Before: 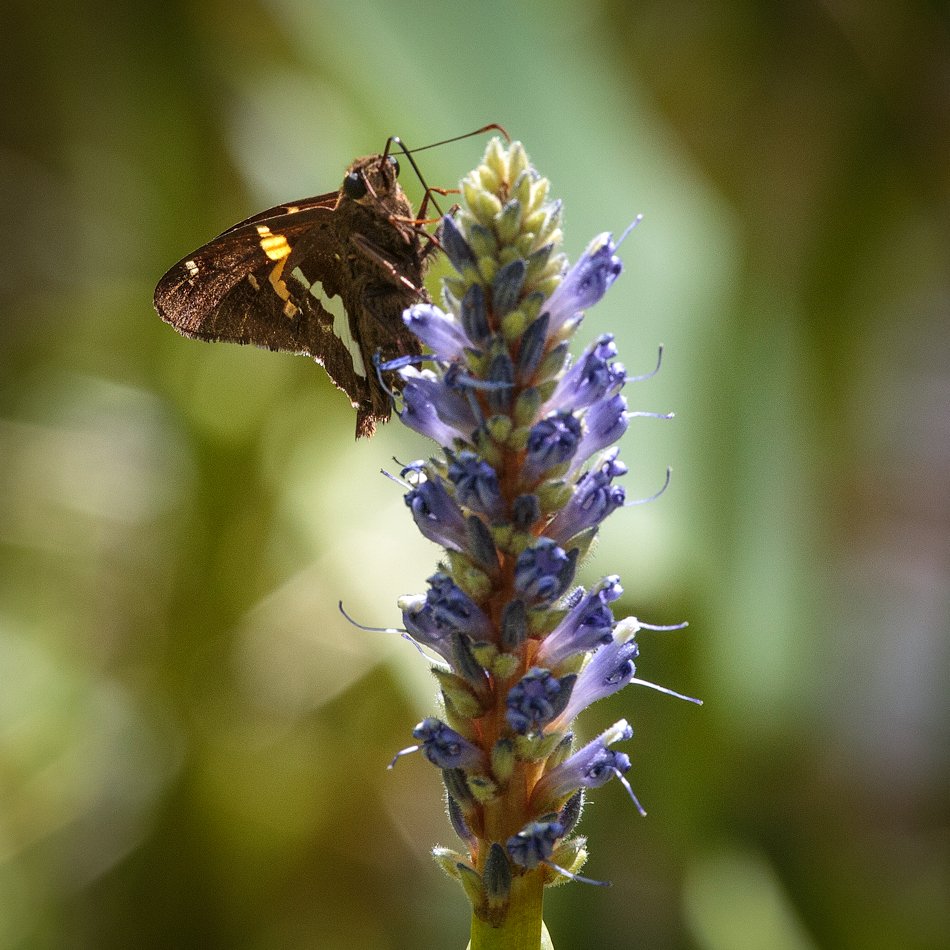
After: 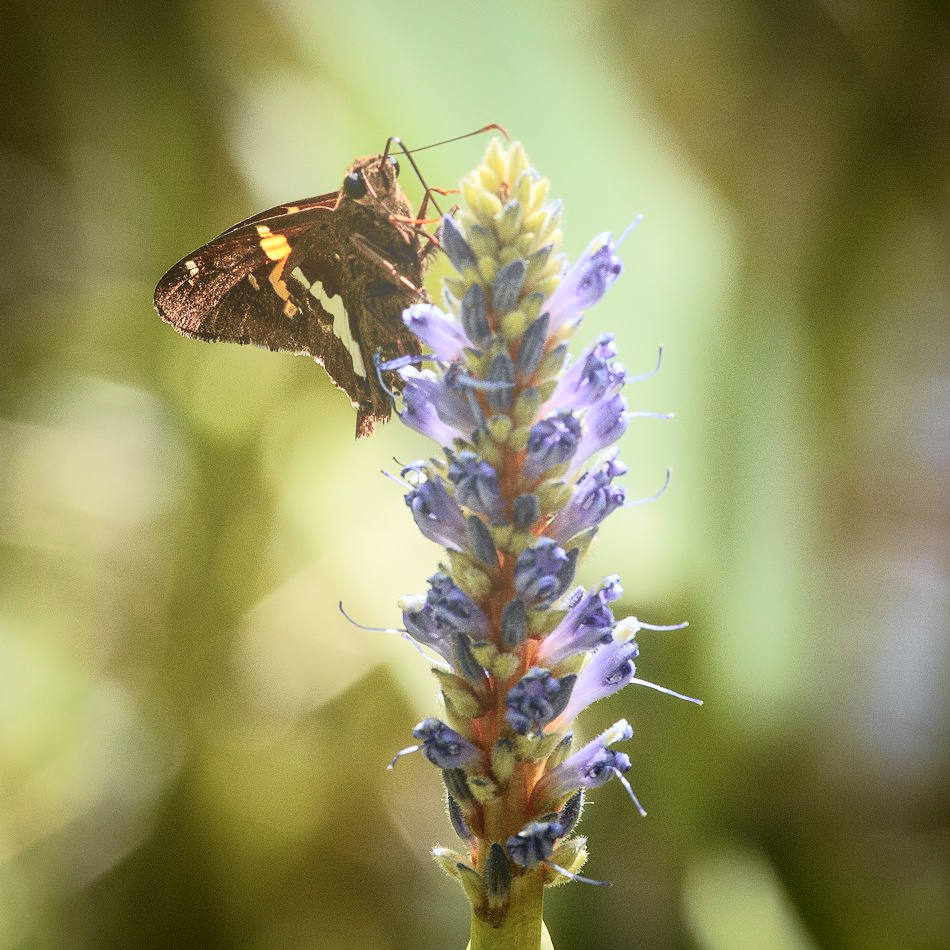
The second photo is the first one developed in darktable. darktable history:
bloom: size 38%, threshold 95%, strength 30%
tone curve: curves: ch0 [(0, 0) (0.037, 0.011) (0.135, 0.093) (0.266, 0.281) (0.461, 0.555) (0.581, 0.716) (0.675, 0.793) (0.767, 0.849) (0.91, 0.924) (1, 0.979)]; ch1 [(0, 0) (0.292, 0.278) (0.419, 0.423) (0.493, 0.492) (0.506, 0.5) (0.534, 0.529) (0.562, 0.562) (0.641, 0.663) (0.754, 0.76) (1, 1)]; ch2 [(0, 0) (0.294, 0.3) (0.361, 0.372) (0.429, 0.445) (0.478, 0.486) (0.502, 0.498) (0.518, 0.522) (0.531, 0.549) (0.561, 0.579) (0.64, 0.645) (0.7, 0.7) (0.861, 0.808) (1, 0.951)], color space Lab, independent channels, preserve colors none
